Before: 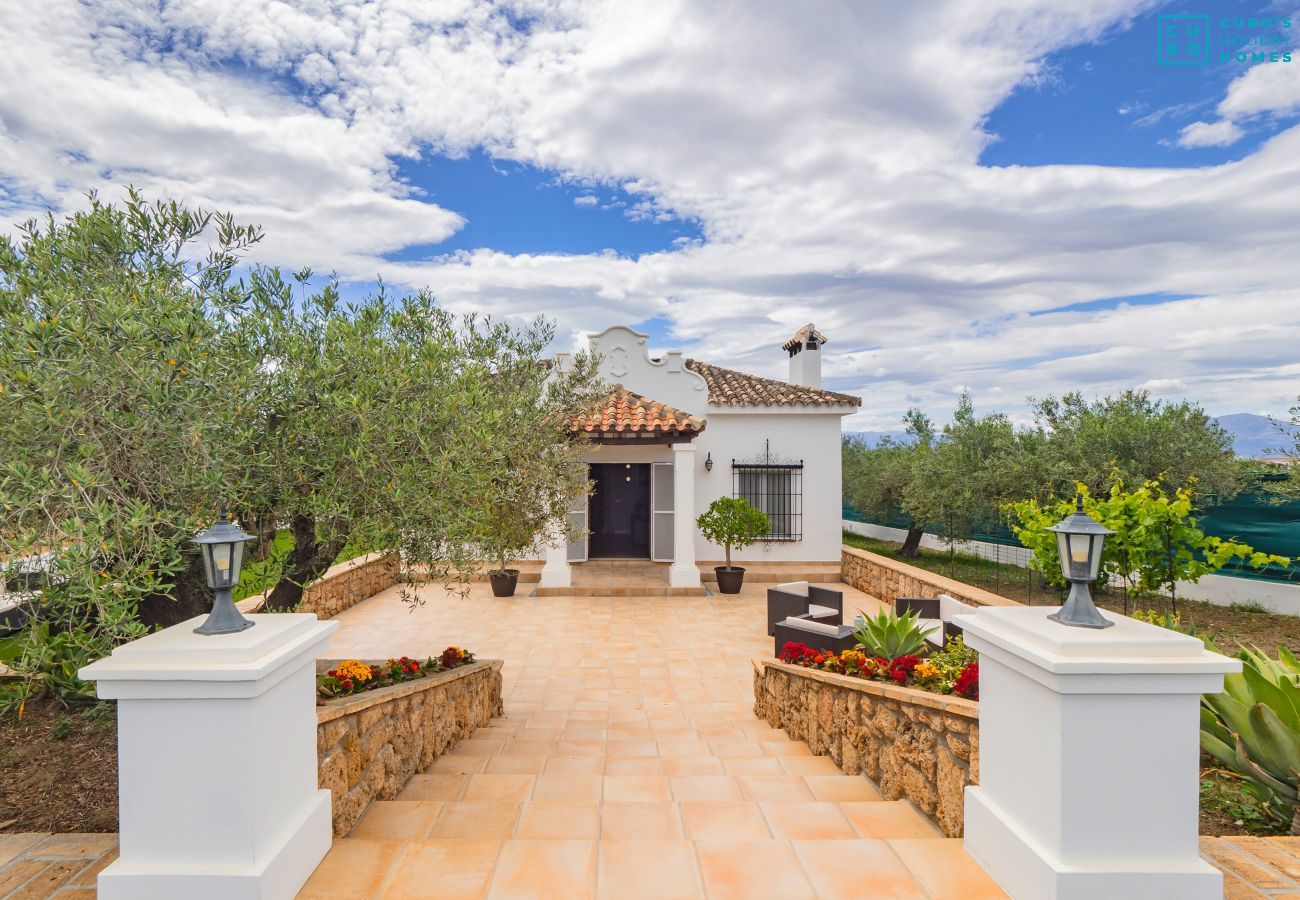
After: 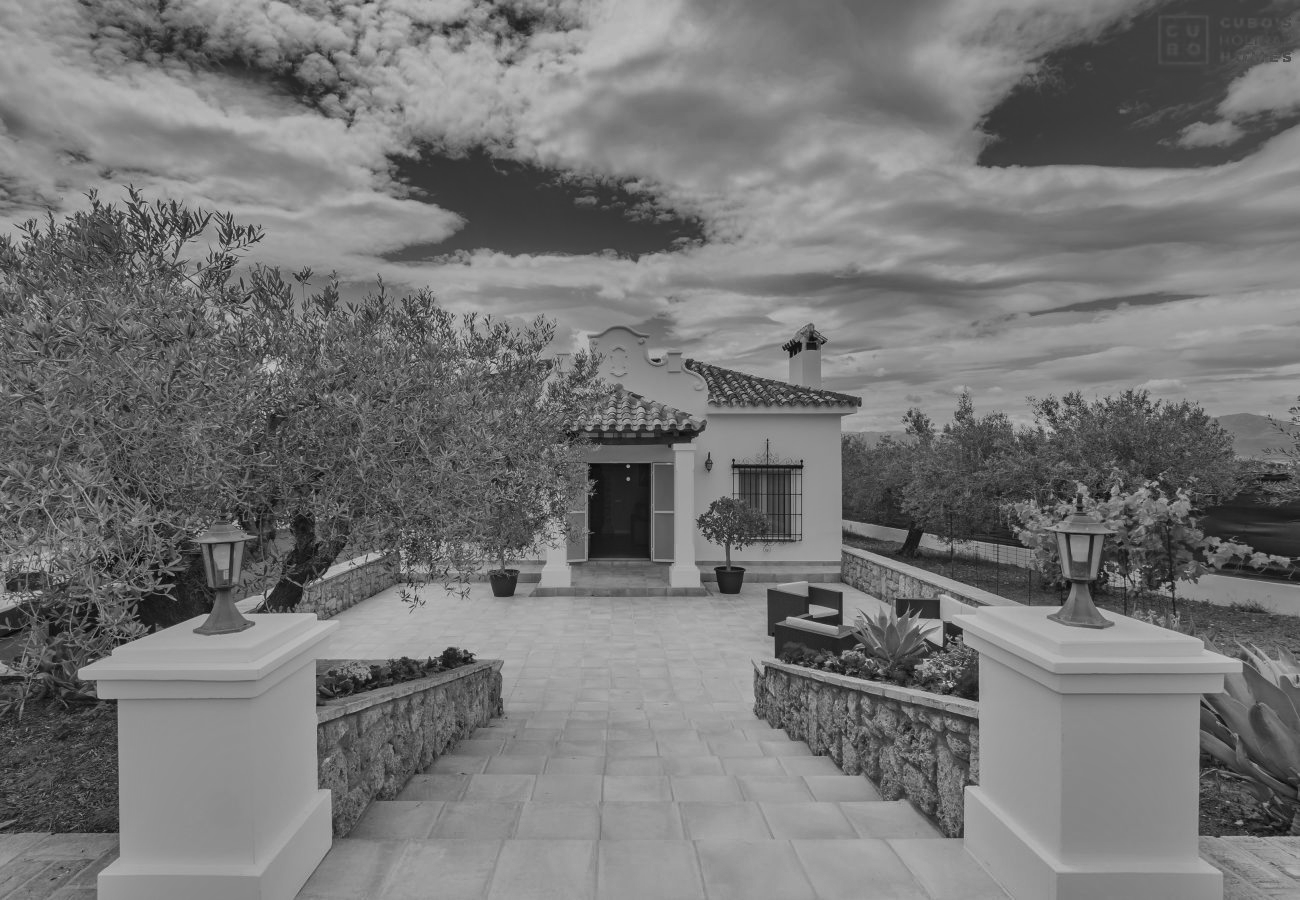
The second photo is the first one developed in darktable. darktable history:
shadows and highlights: radius 118.69, shadows 42.21, highlights -61.56, soften with gaussian
monochrome: a 79.32, b 81.83, size 1.1
